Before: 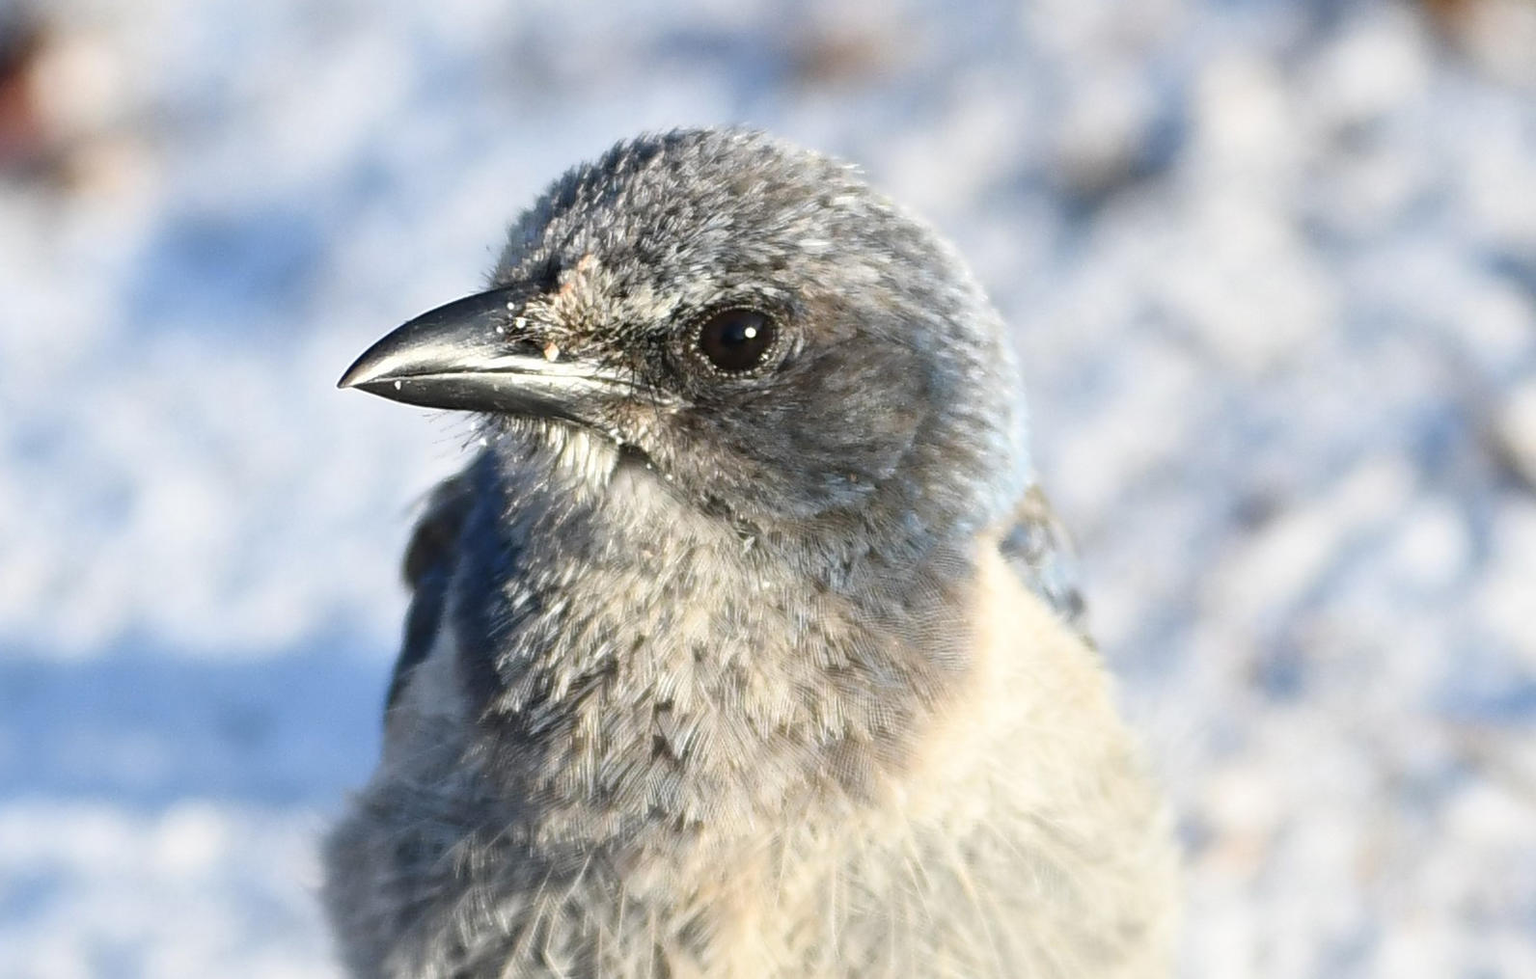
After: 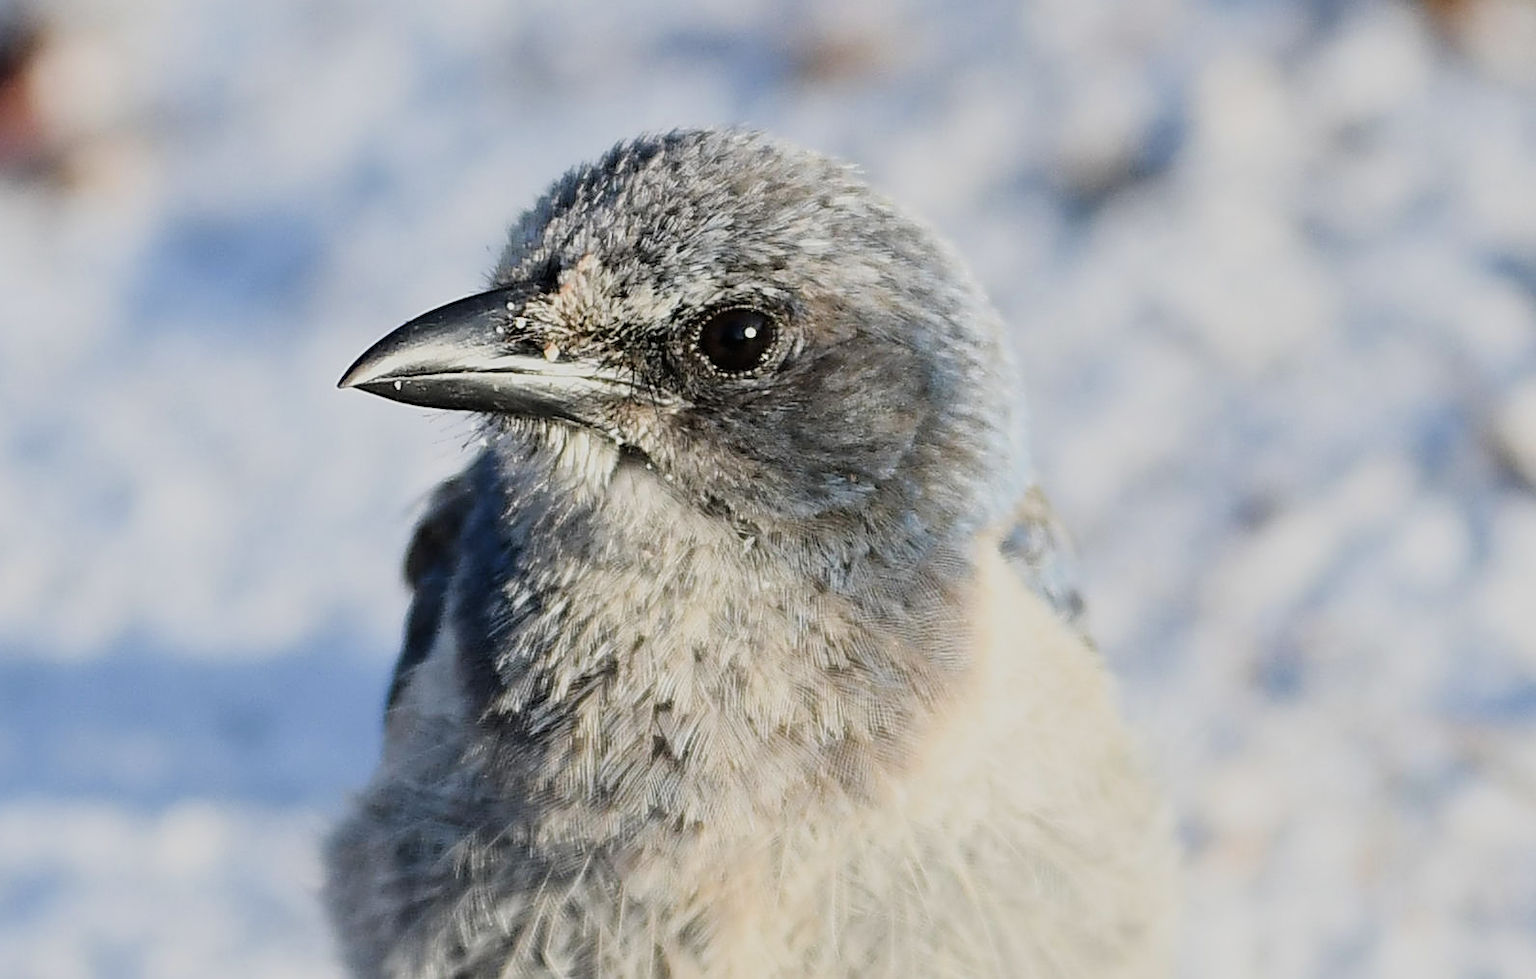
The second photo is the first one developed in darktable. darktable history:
filmic rgb: black relative exposure -7.65 EV, white relative exposure 4.56 EV, hardness 3.61, contrast 1.052
sharpen: on, module defaults
